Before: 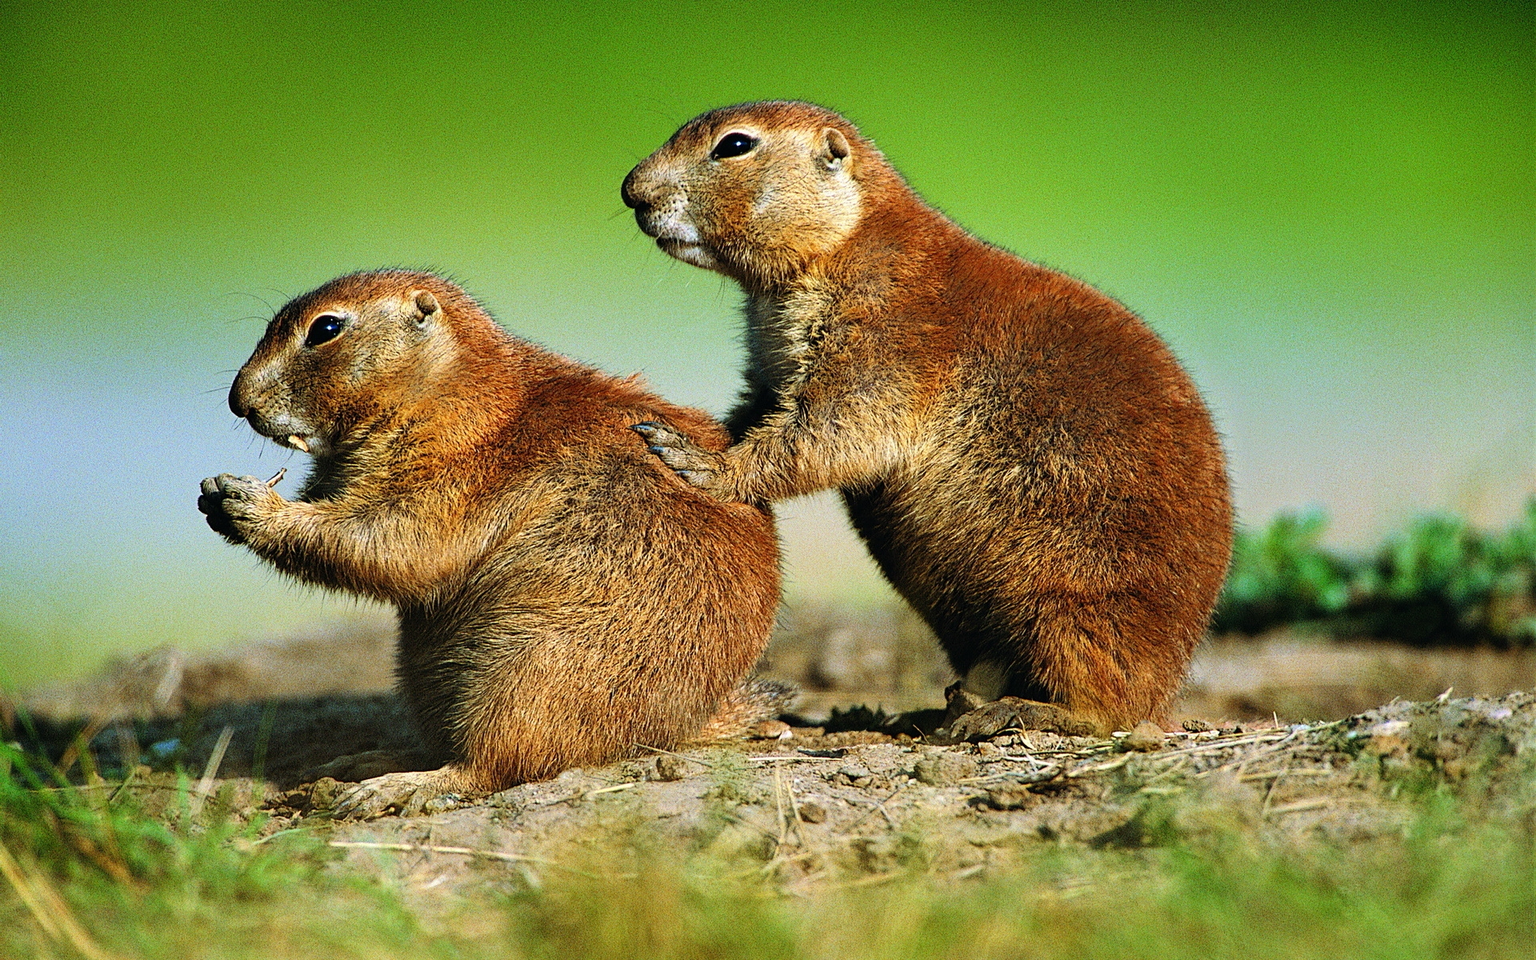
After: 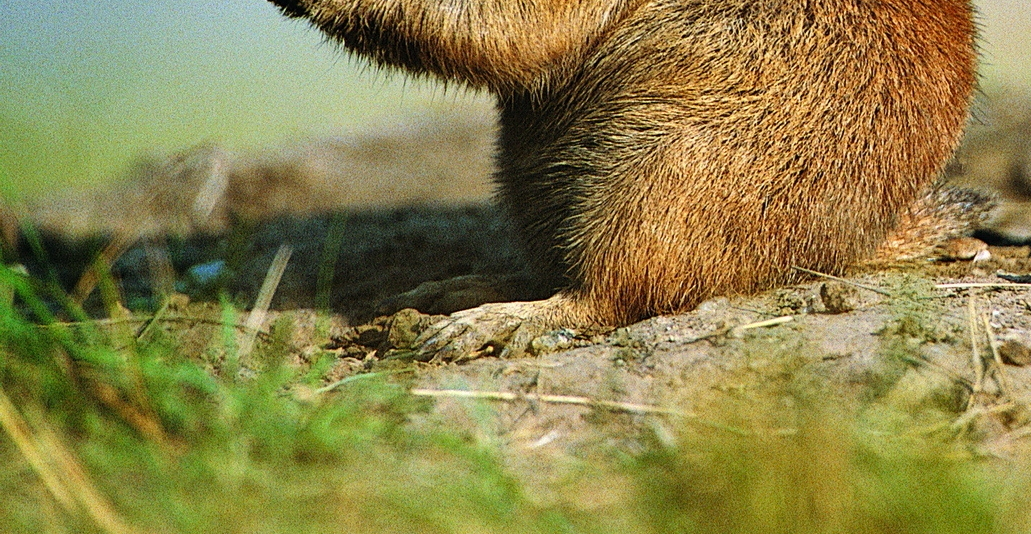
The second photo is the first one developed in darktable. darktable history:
crop and rotate: top 55.263%, right 46.283%, bottom 0.18%
shadows and highlights: radius 106.68, shadows 45.35, highlights -67.14, low approximation 0.01, soften with gaussian
